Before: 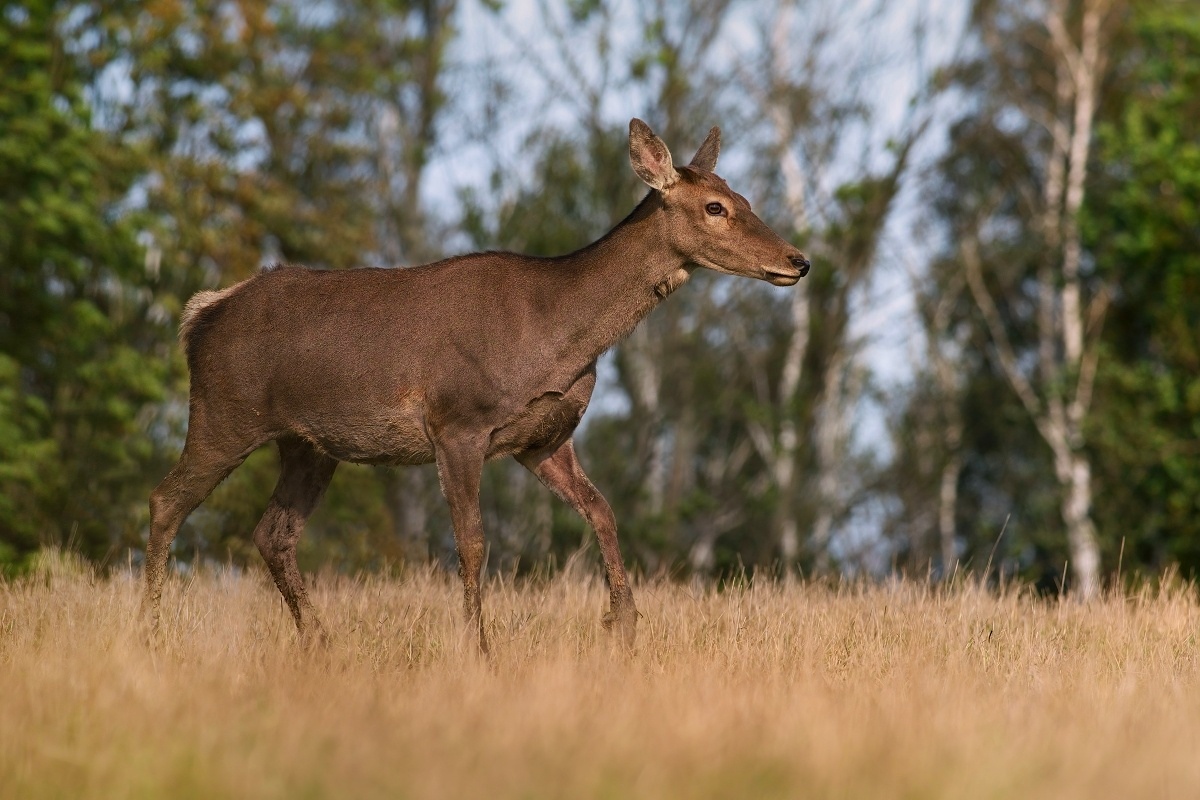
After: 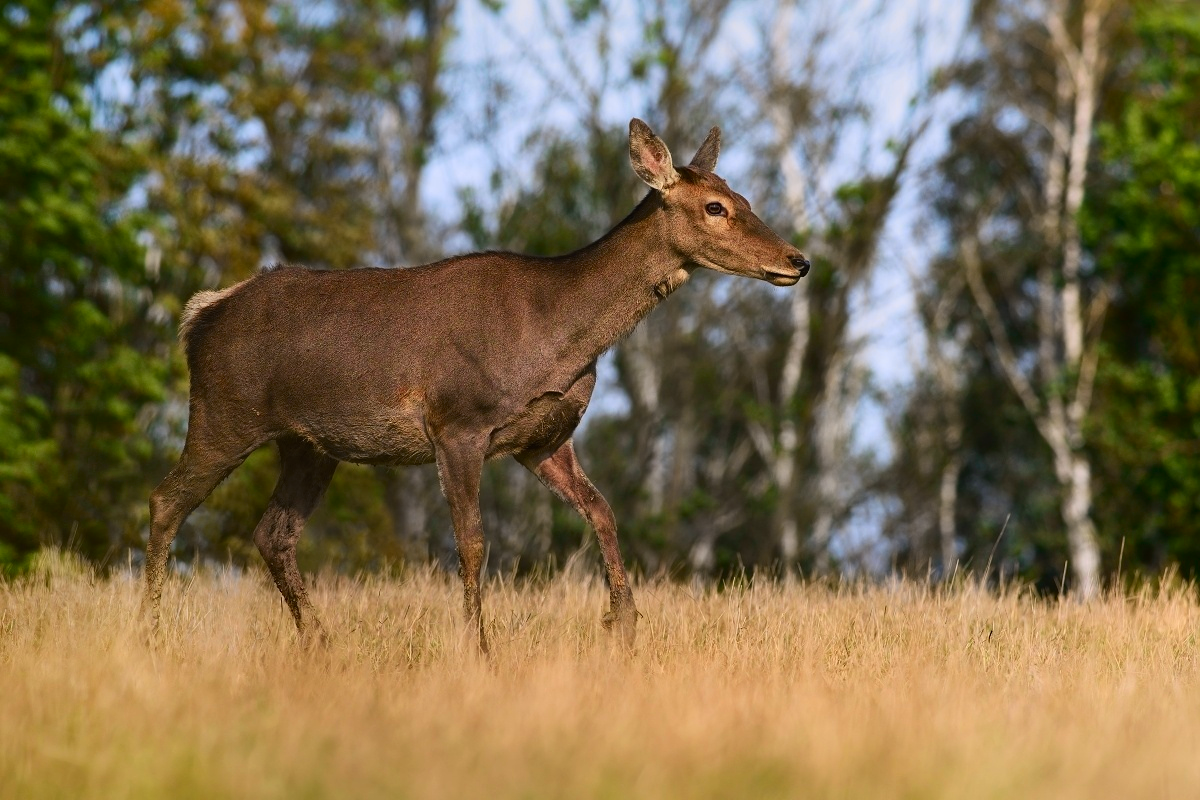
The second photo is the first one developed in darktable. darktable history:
tone curve: curves: ch0 [(0, 0.011) (0.139, 0.106) (0.295, 0.271) (0.499, 0.523) (0.739, 0.782) (0.857, 0.879) (1, 0.967)]; ch1 [(0, 0) (0.272, 0.249) (0.388, 0.385) (0.469, 0.456) (0.495, 0.497) (0.524, 0.518) (0.602, 0.623) (0.725, 0.779) (1, 1)]; ch2 [(0, 0) (0.125, 0.089) (0.353, 0.329) (0.443, 0.408) (0.502, 0.499) (0.548, 0.549) (0.608, 0.635) (1, 1)], color space Lab, independent channels, preserve colors none
